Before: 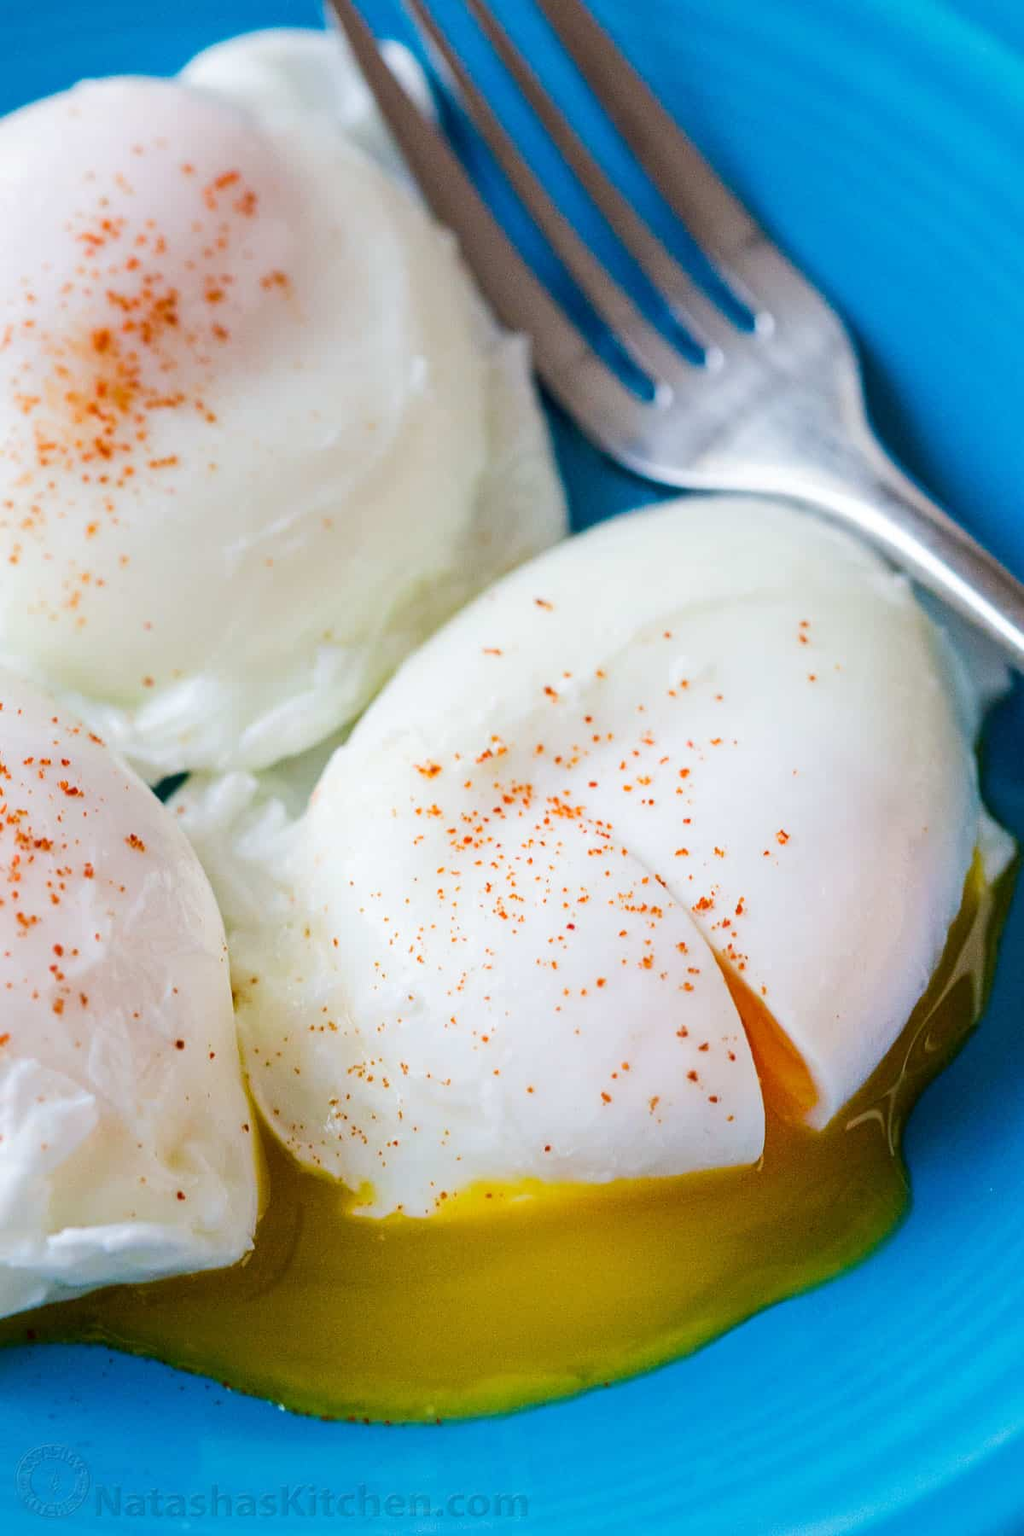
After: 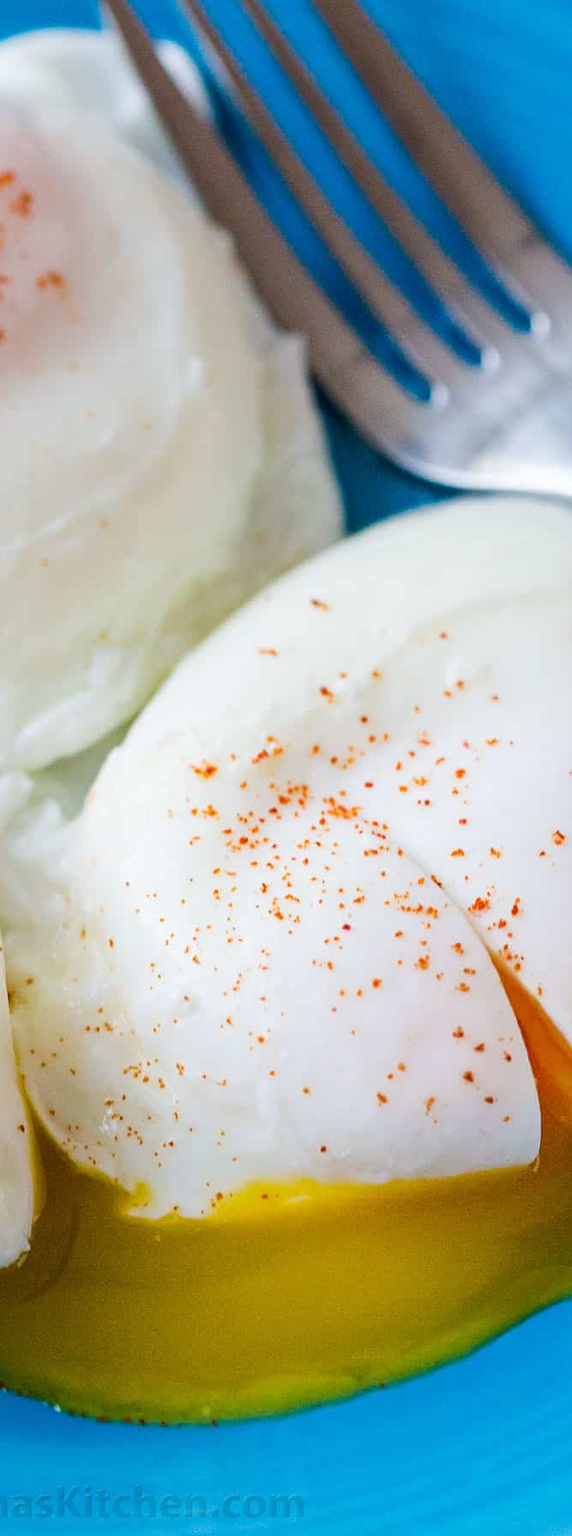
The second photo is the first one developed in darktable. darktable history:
crop: left 21.966%, right 22.071%, bottom 0.001%
